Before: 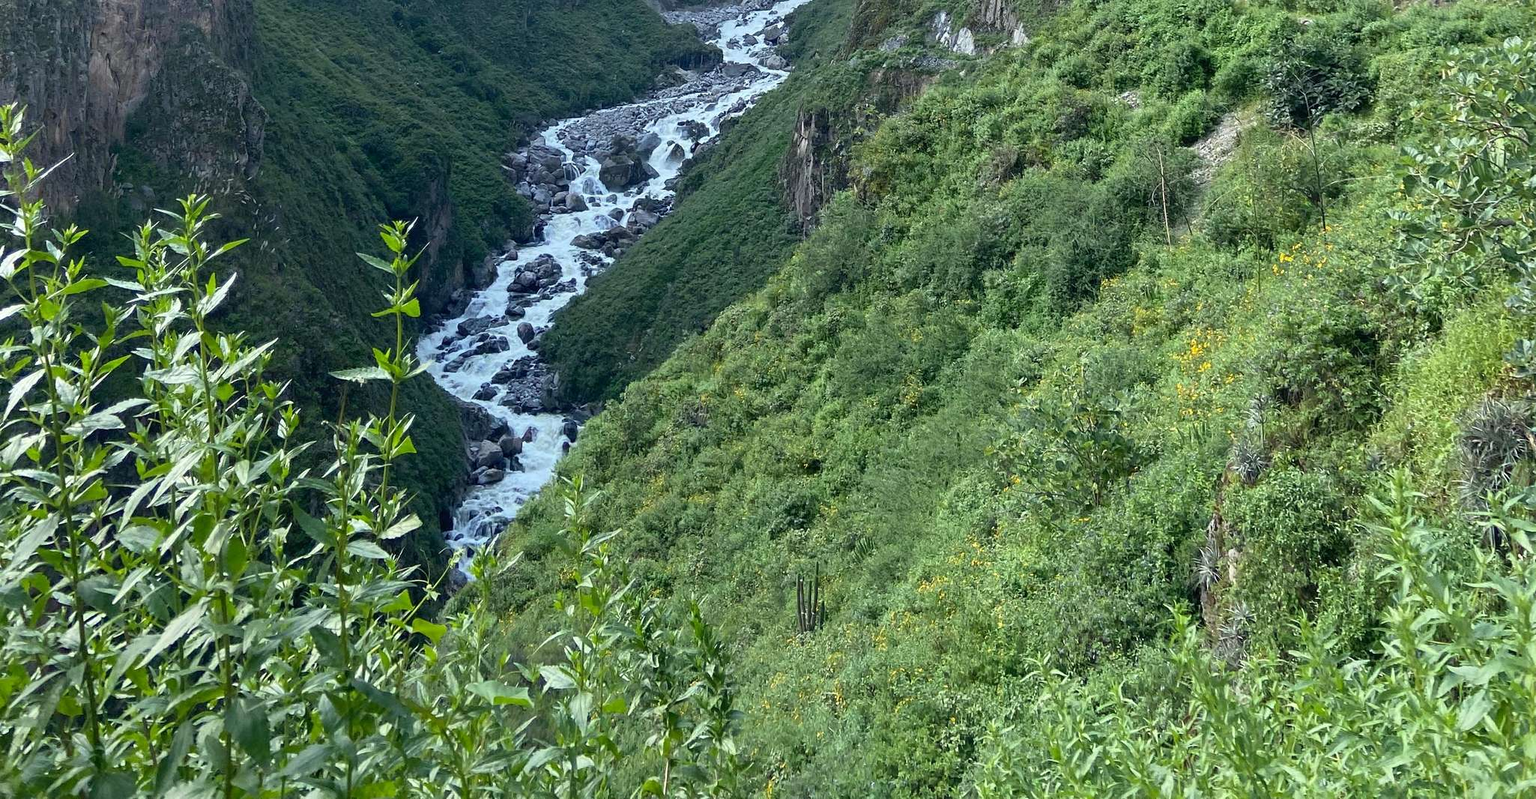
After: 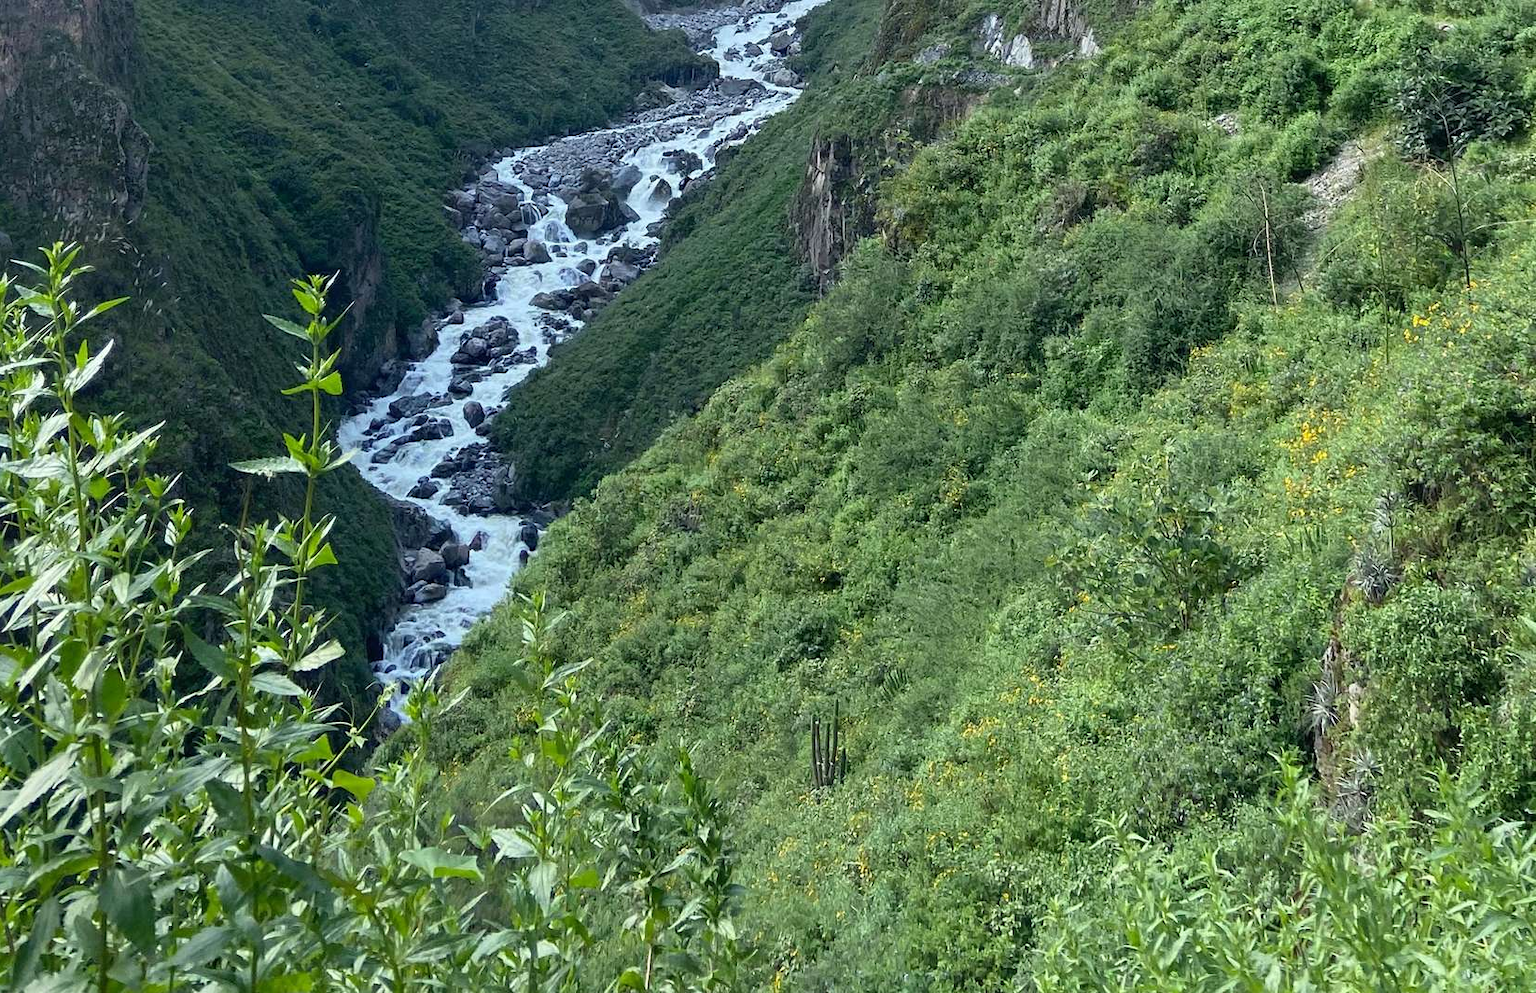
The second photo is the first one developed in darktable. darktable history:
crop and rotate: left 9.479%, right 10.208%
